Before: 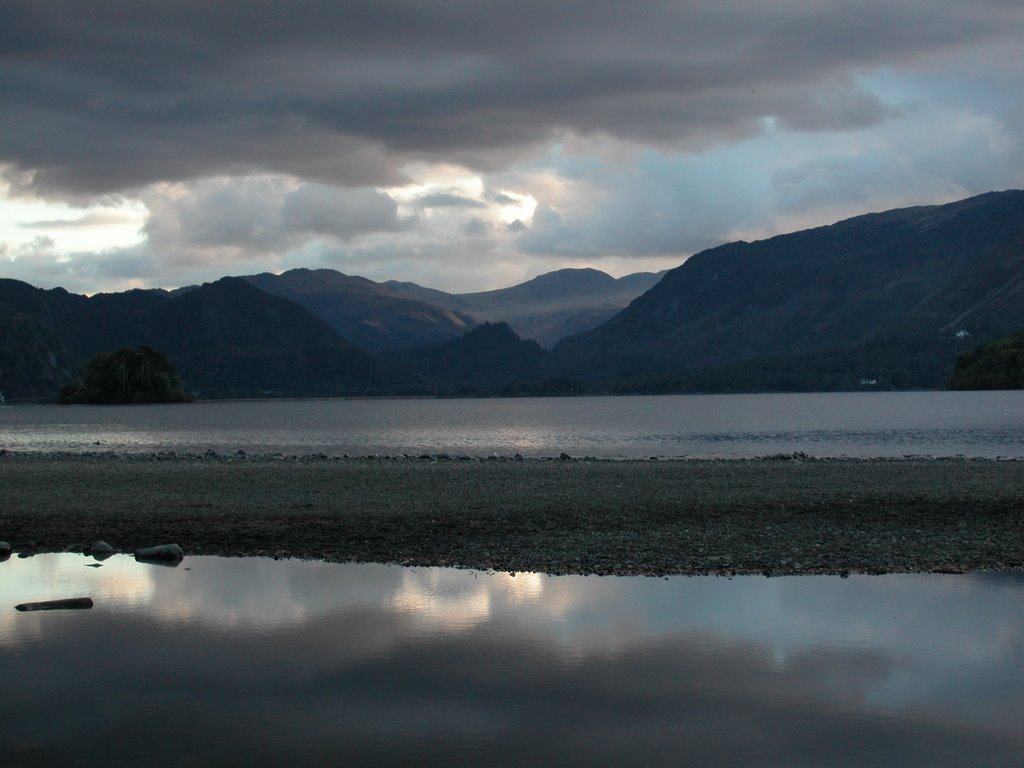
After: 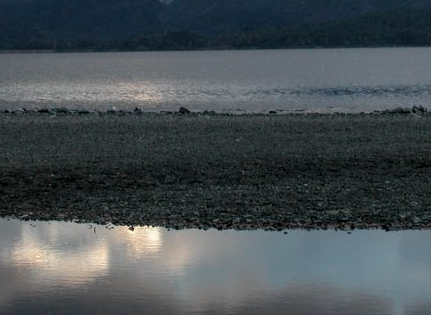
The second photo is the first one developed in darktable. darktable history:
shadows and highlights: shadows 25, highlights -25
local contrast: detail 130%
crop: left 37.221%, top 45.169%, right 20.63%, bottom 13.777%
white balance: emerald 1
